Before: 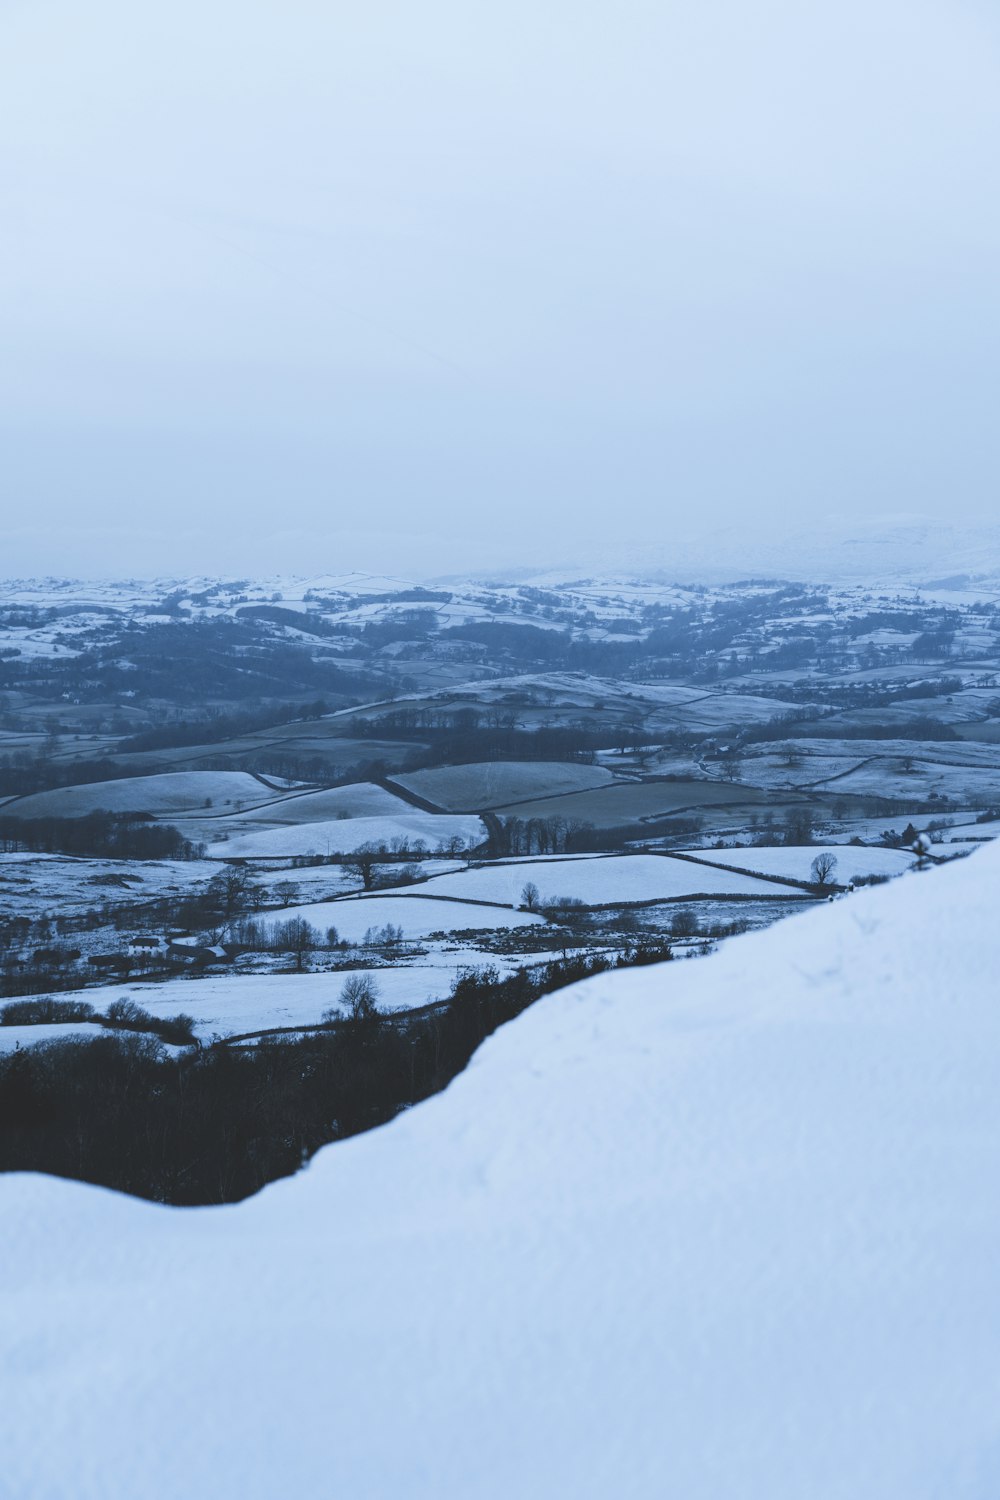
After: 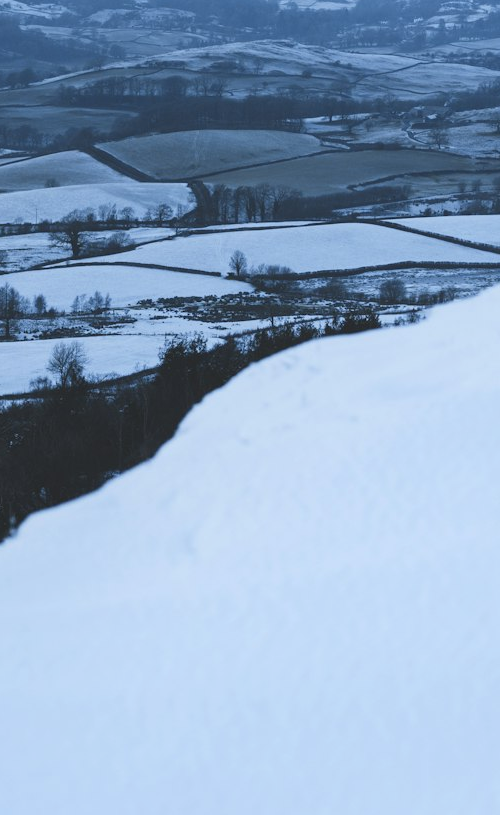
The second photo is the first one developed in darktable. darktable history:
shadows and highlights: radius 92.77, shadows -15.99, white point adjustment 0.243, highlights 32.23, compress 48.59%, soften with gaussian
crop: left 29.223%, top 42.174%, right 20.751%, bottom 3.489%
